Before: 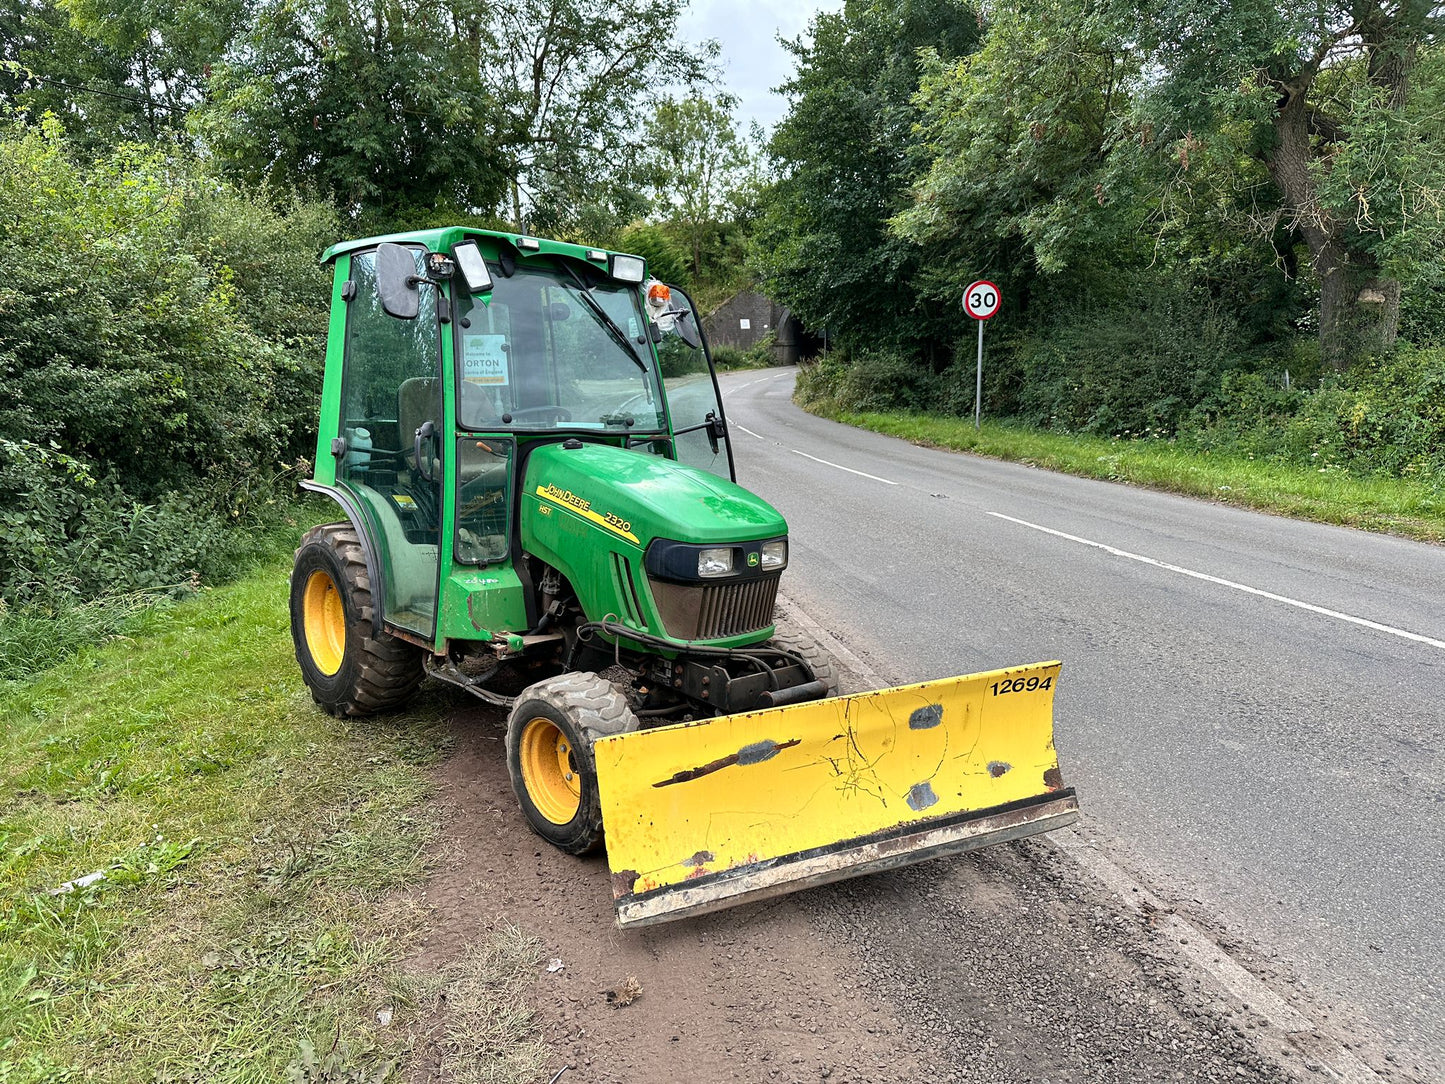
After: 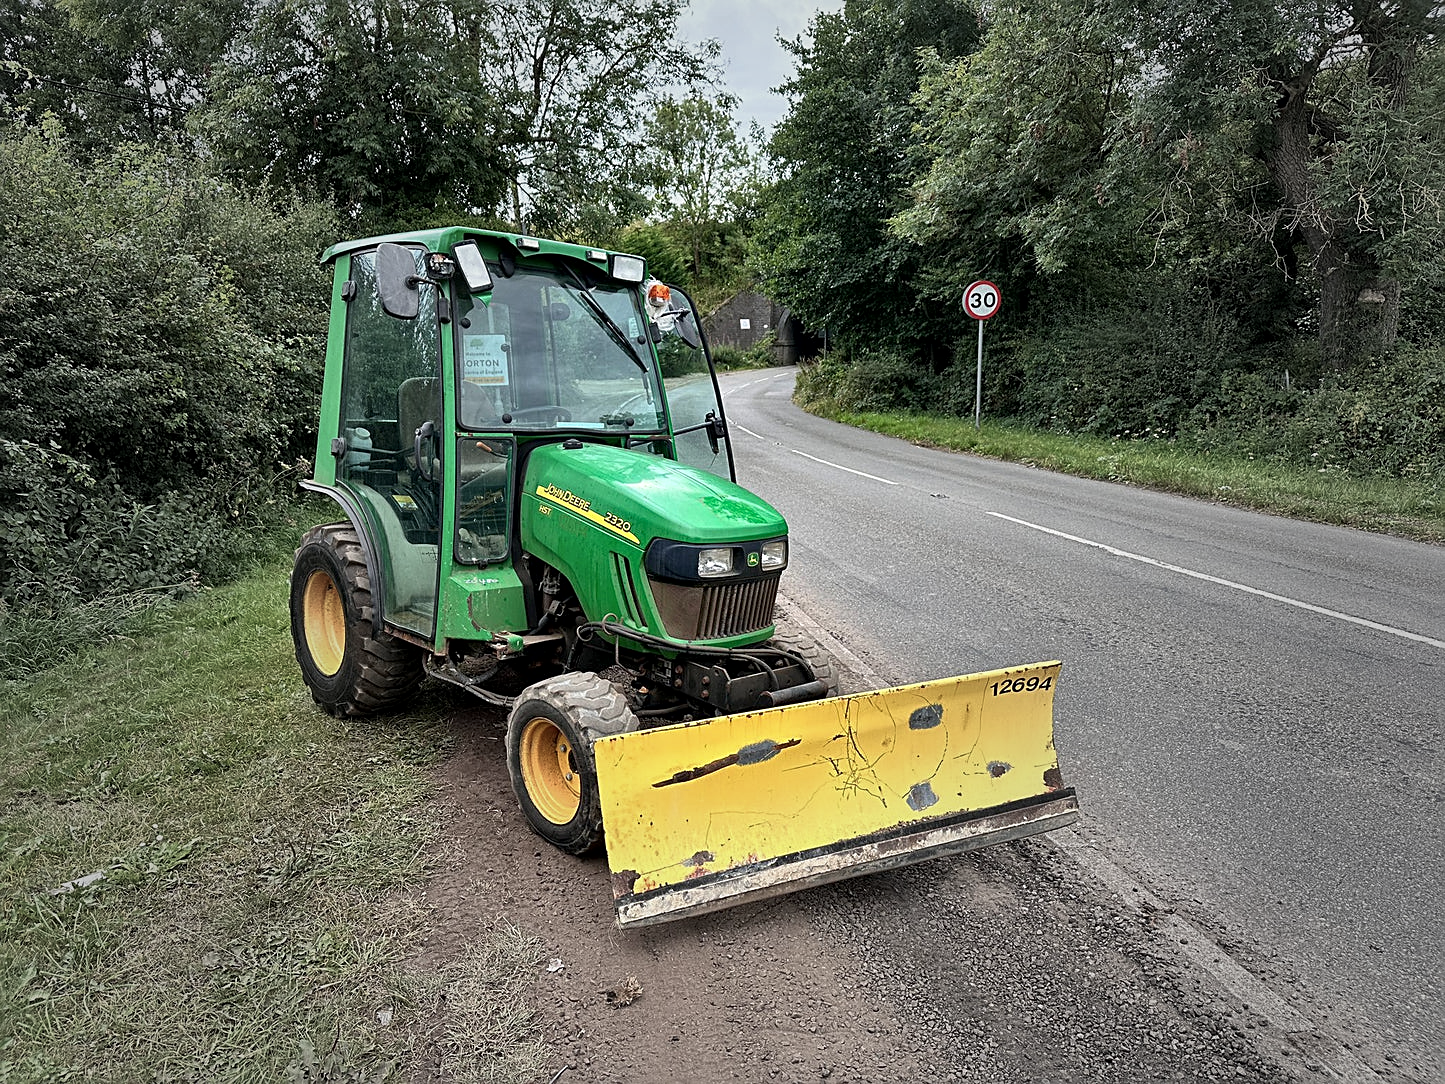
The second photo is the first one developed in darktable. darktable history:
sharpen: amount 0.497
local contrast: mode bilateral grid, contrast 21, coarseness 50, detail 132%, midtone range 0.2
vignetting: fall-off start 16.47%, fall-off radius 101%, width/height ratio 0.713
